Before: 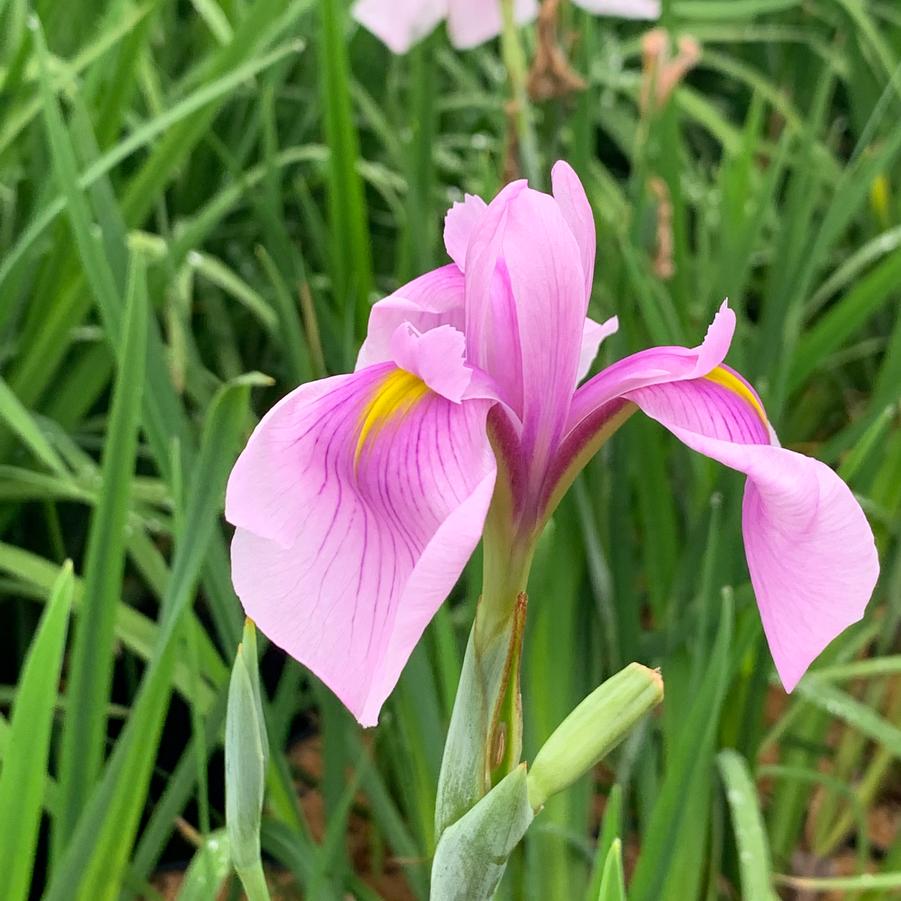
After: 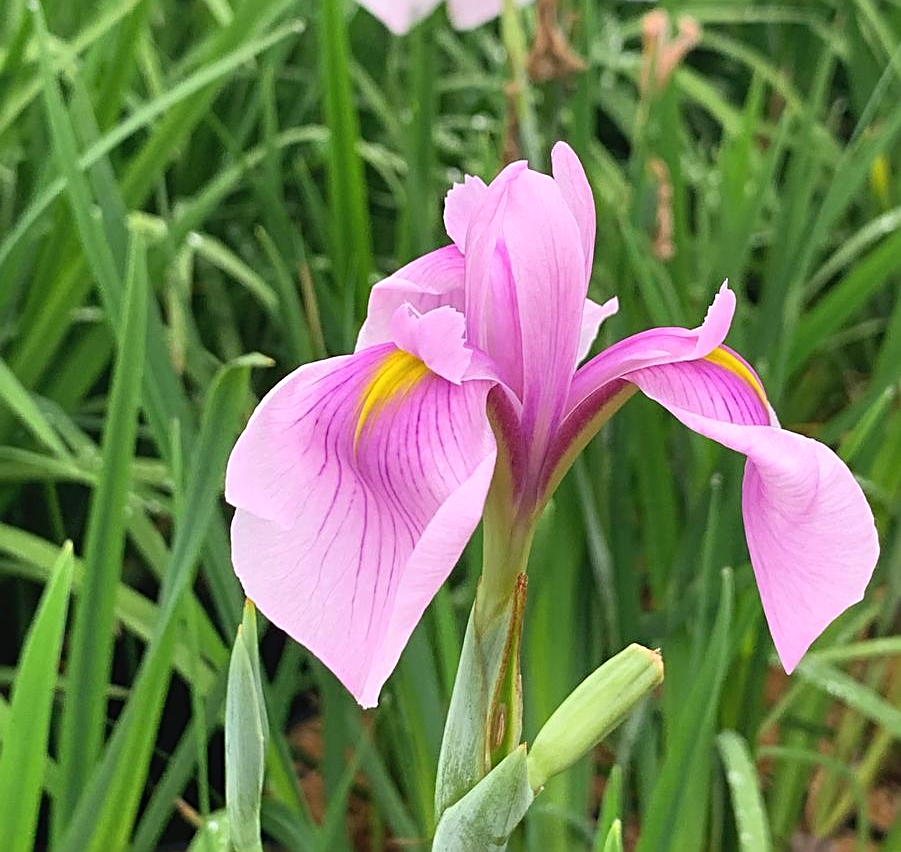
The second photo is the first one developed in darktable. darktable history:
exposure: black level correction -0.004, exposure 0.032 EV, compensate exposure bias true, compensate highlight preservation false
crop and rotate: top 2.156%, bottom 3.199%
sharpen: radius 2.74
